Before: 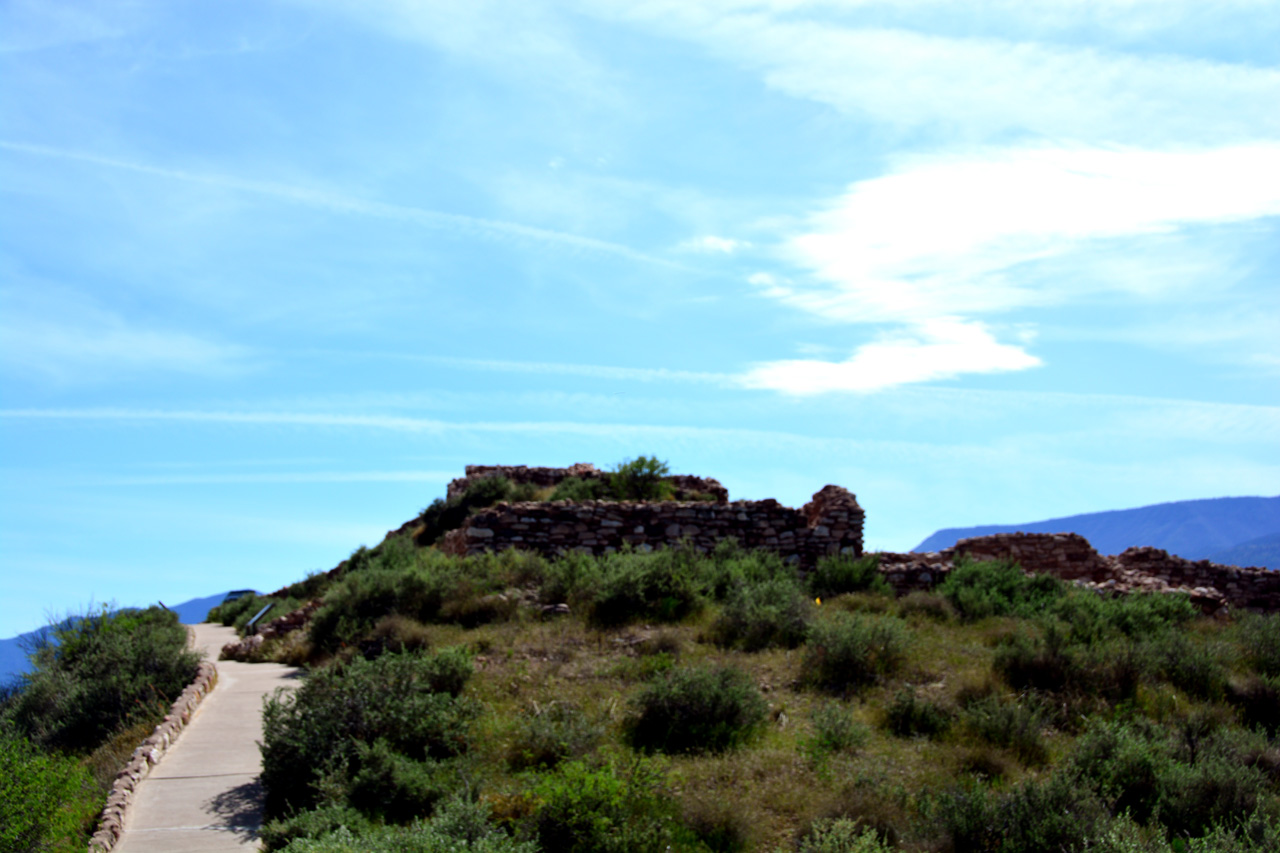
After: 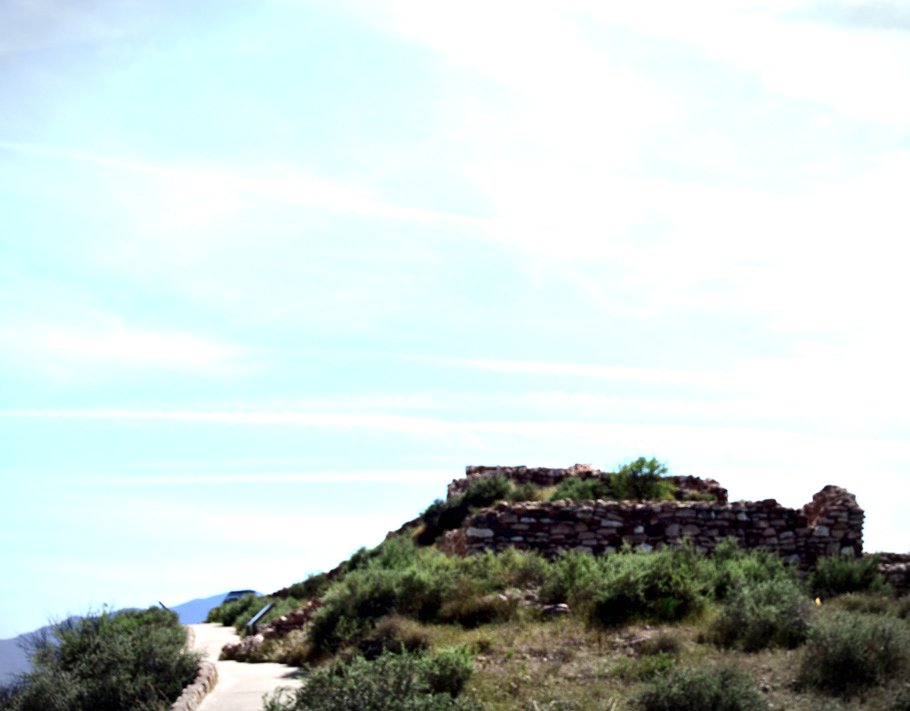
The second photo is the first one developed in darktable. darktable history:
vignetting: automatic ratio true
exposure: black level correction 0, exposure 1.2 EV, compensate exposure bias true, compensate highlight preservation false
contrast brightness saturation: contrast 0.11, saturation -0.17
crop: right 28.885%, bottom 16.626%
